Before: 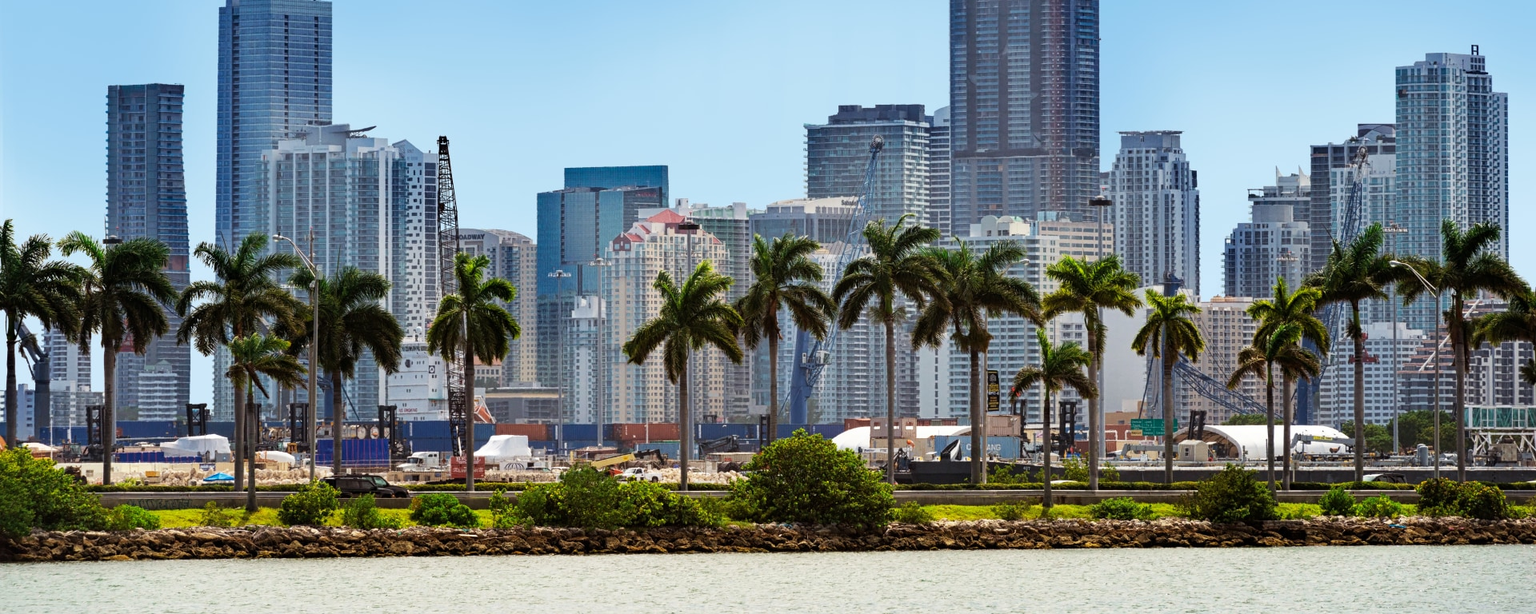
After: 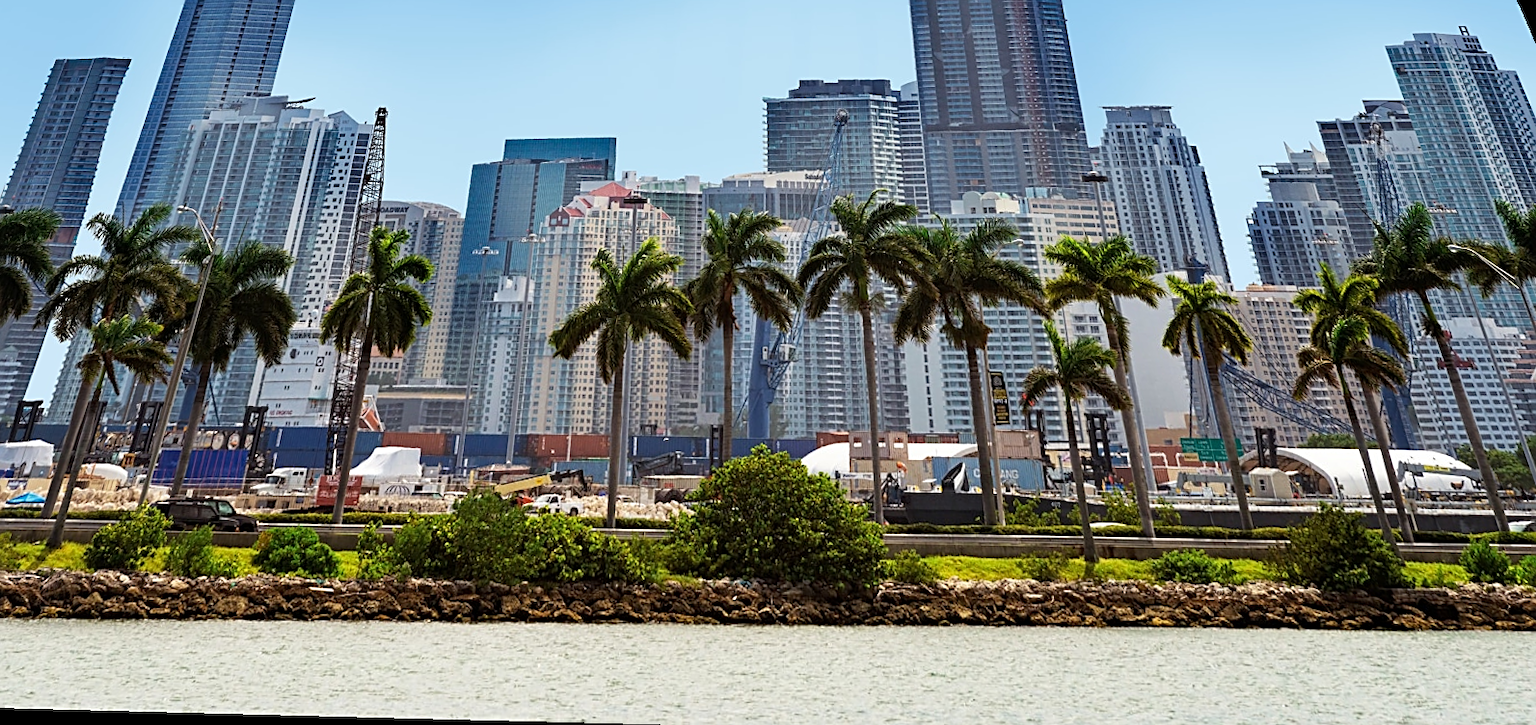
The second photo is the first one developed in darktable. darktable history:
sharpen: on, module defaults
local contrast: mode bilateral grid, contrast 15, coarseness 36, detail 105%, midtone range 0.2
rotate and perspective: rotation 0.72°, lens shift (vertical) -0.352, lens shift (horizontal) -0.051, crop left 0.152, crop right 0.859, crop top 0.019, crop bottom 0.964
